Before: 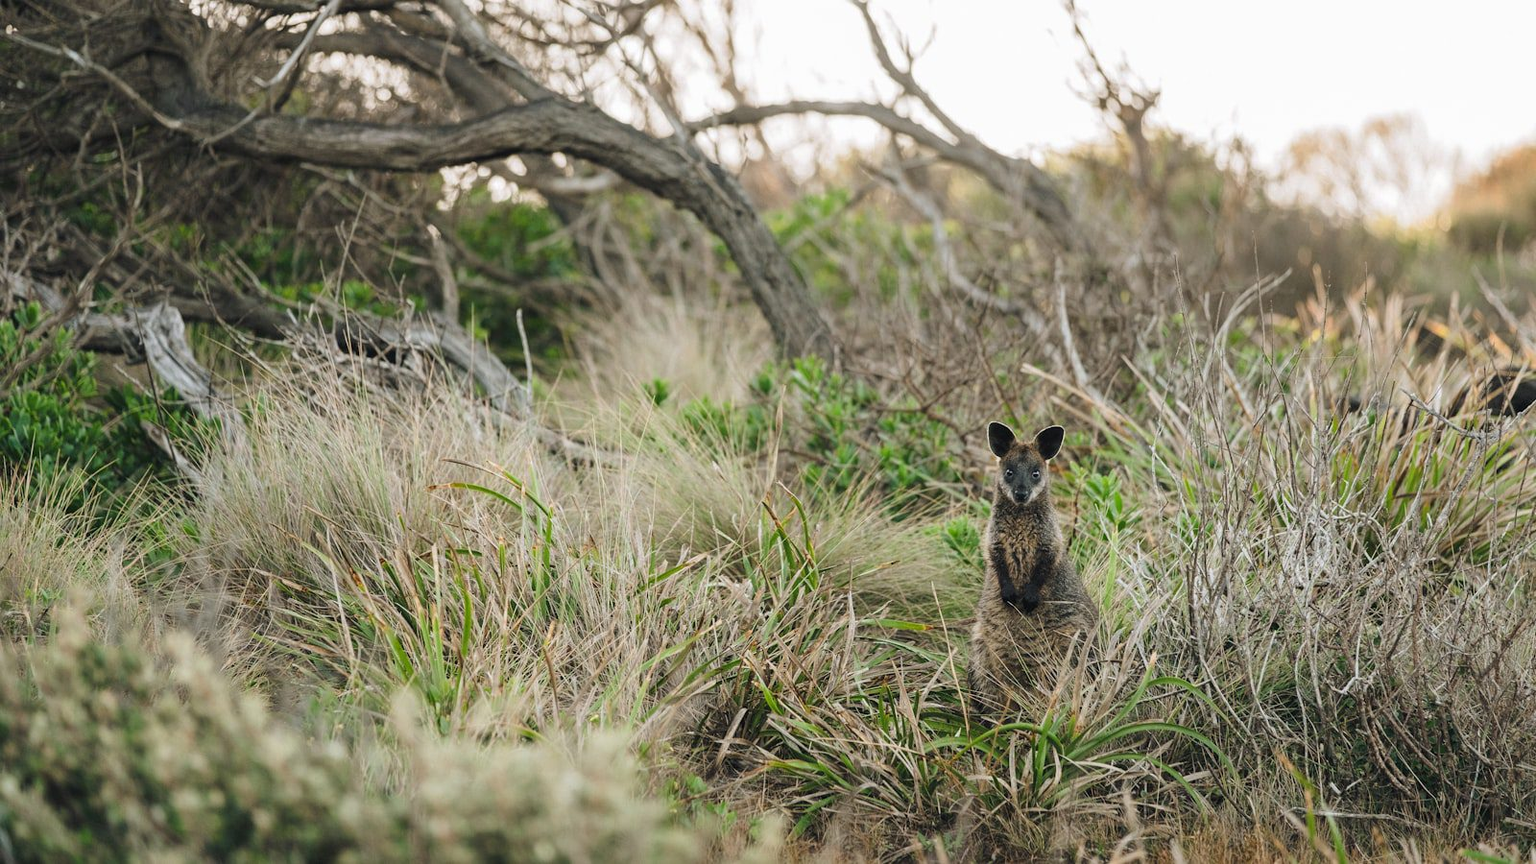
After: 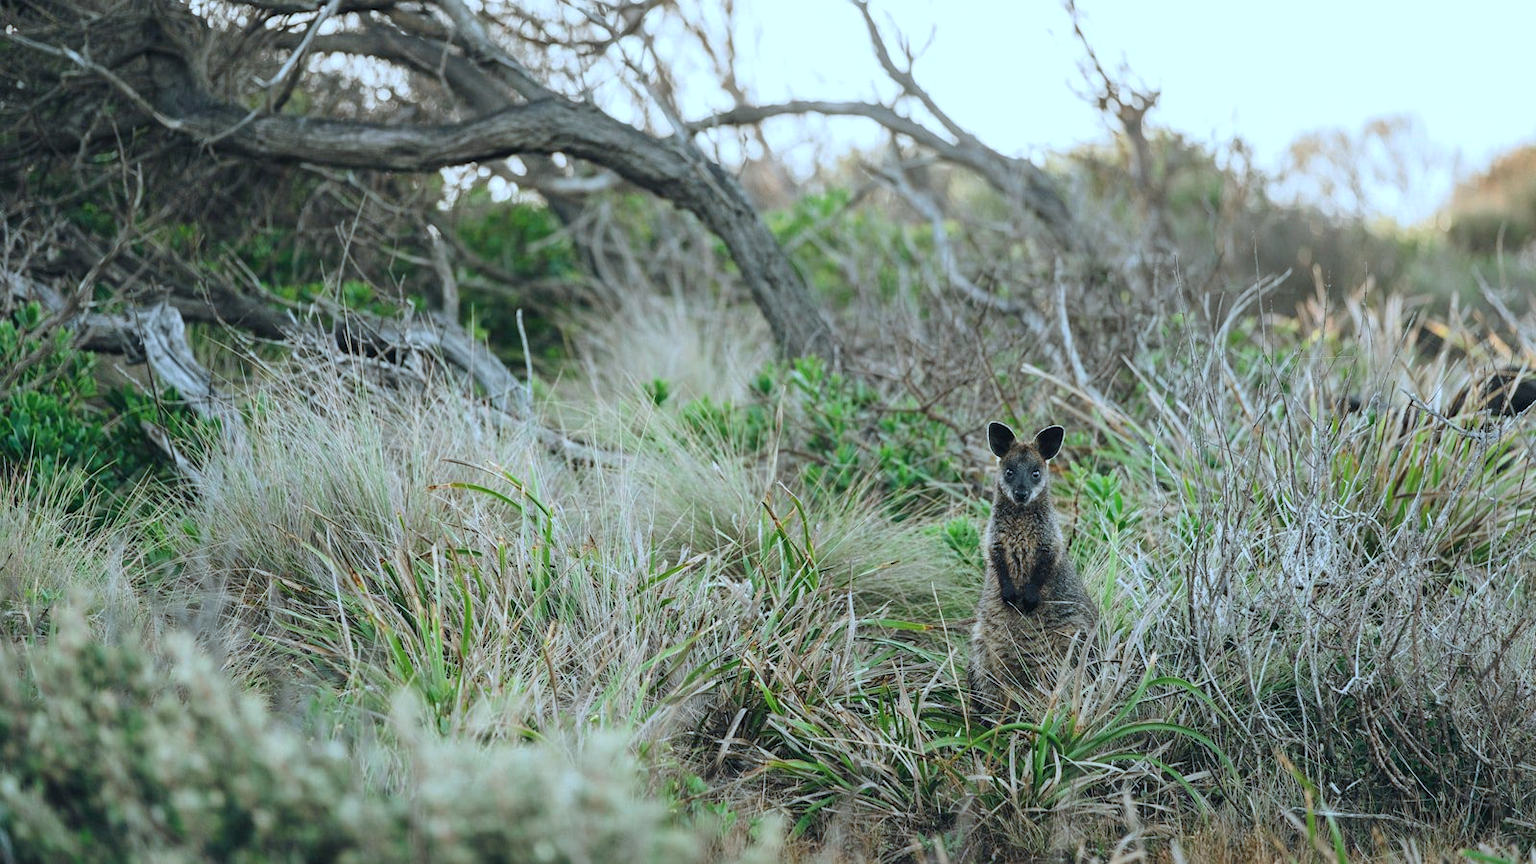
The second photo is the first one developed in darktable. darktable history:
color calibration: illuminant as shot in camera, x 0.385, y 0.379, temperature 3953.73 K
